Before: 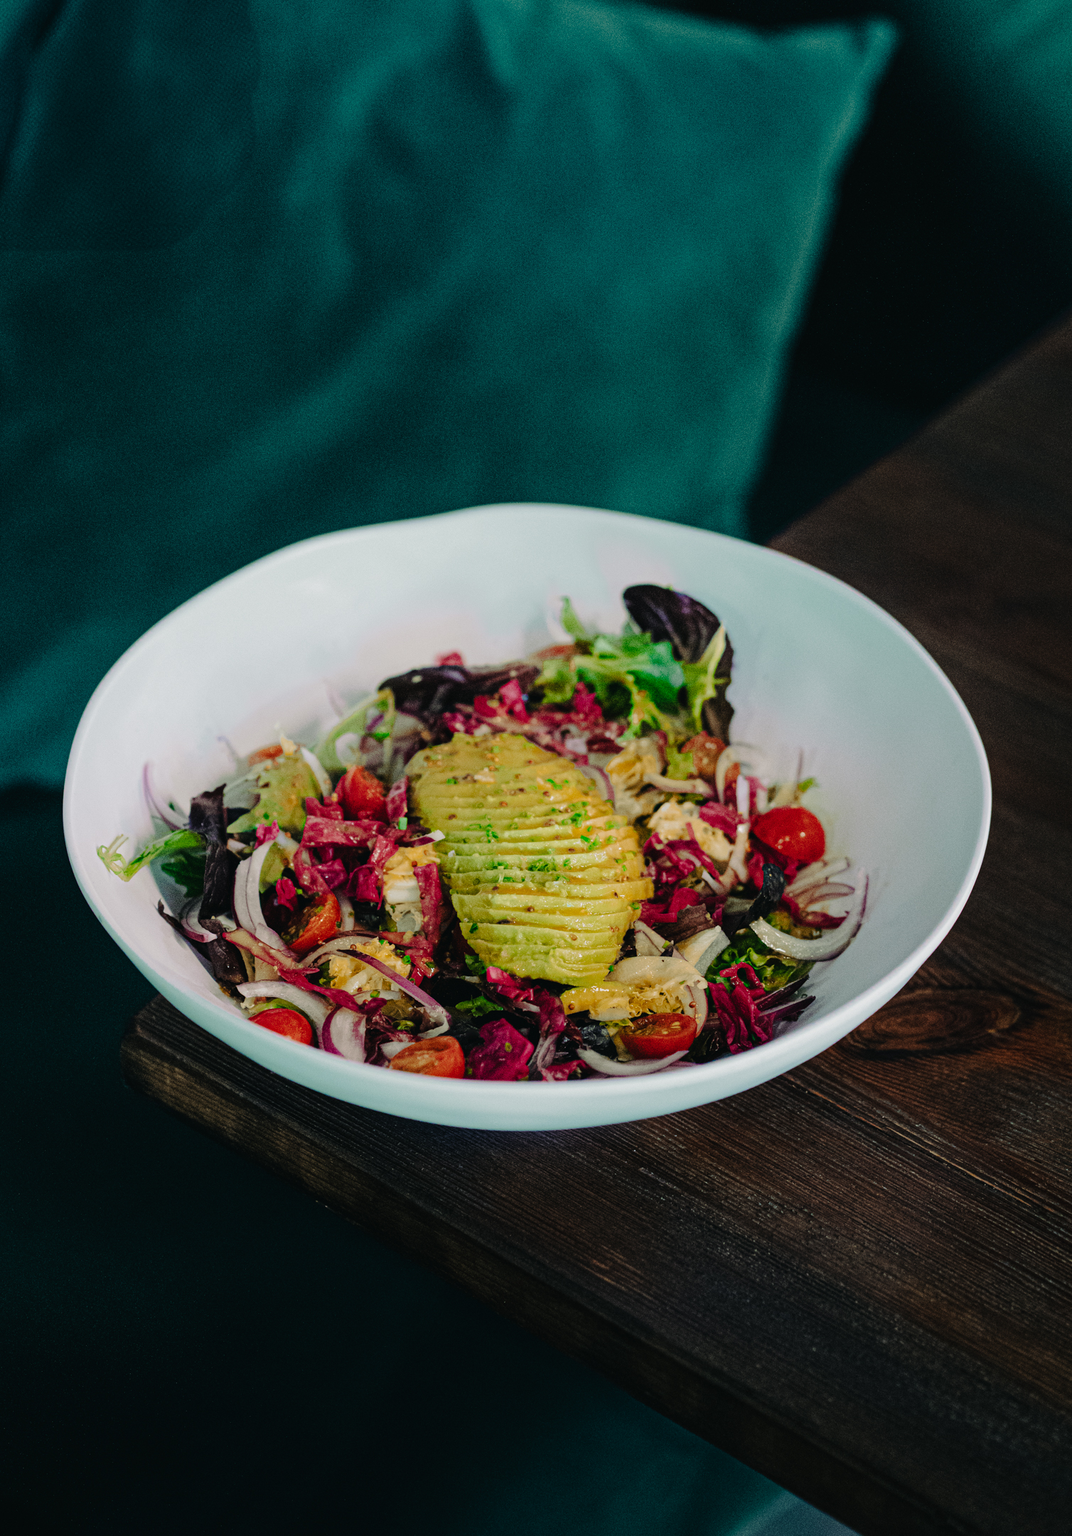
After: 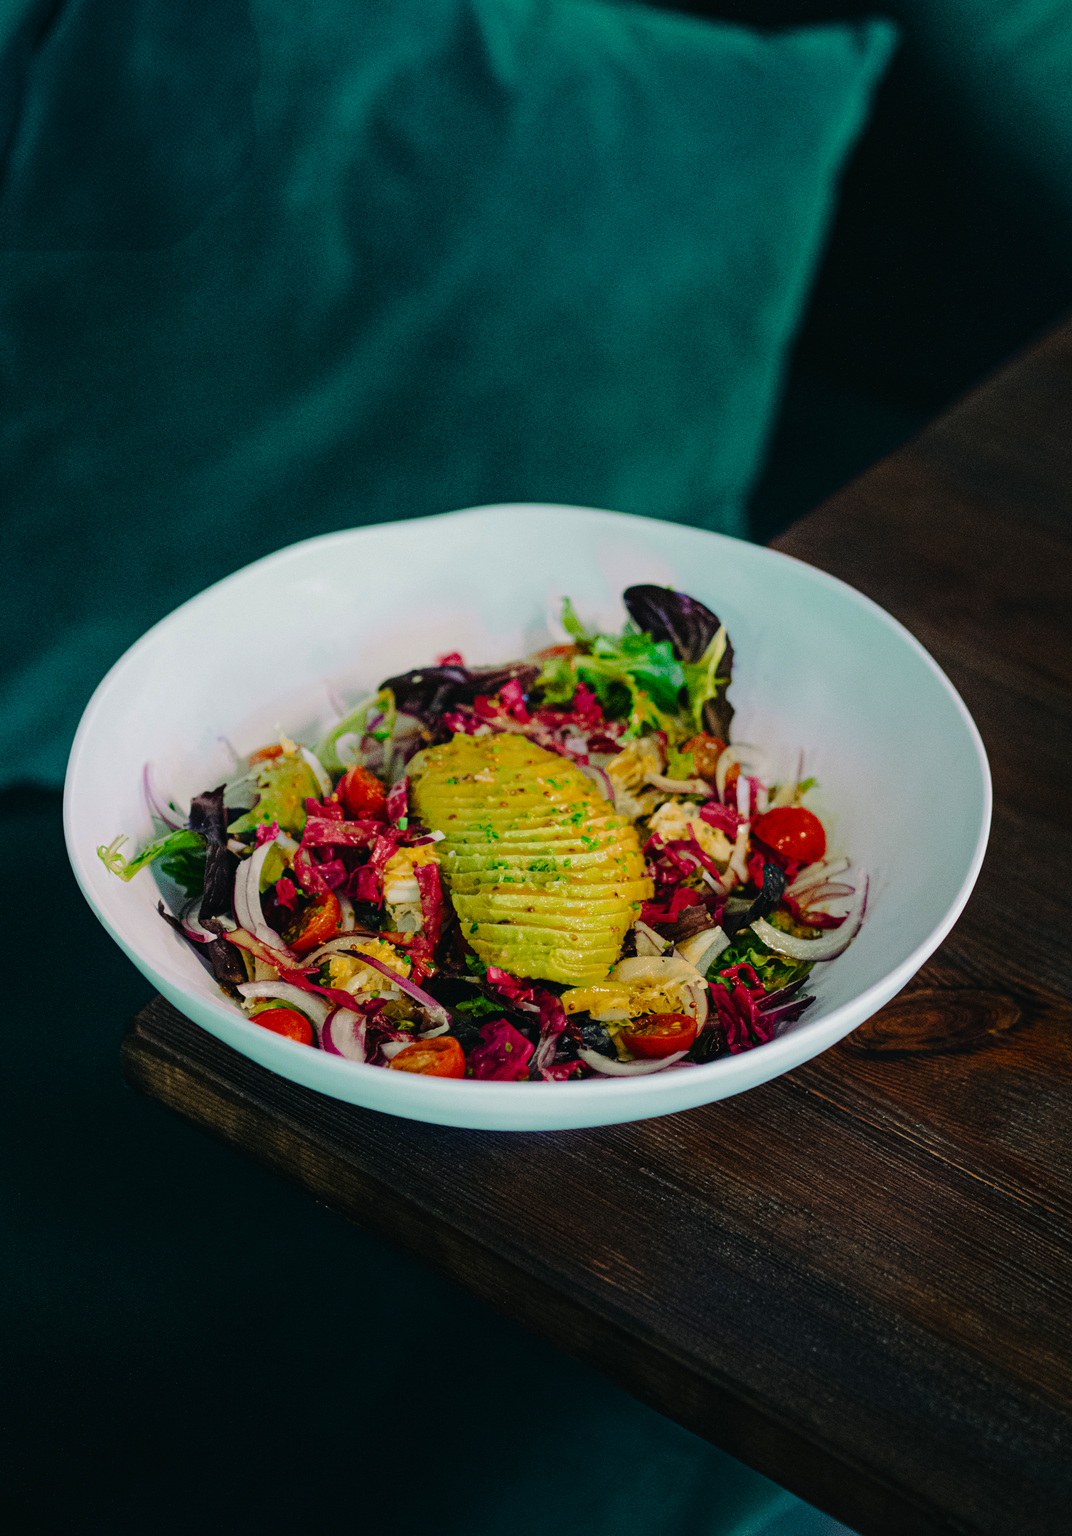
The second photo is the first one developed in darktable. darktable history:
color balance rgb: linear chroma grading › global chroma 8.33%, perceptual saturation grading › global saturation 18.52%, global vibrance 7.87%
